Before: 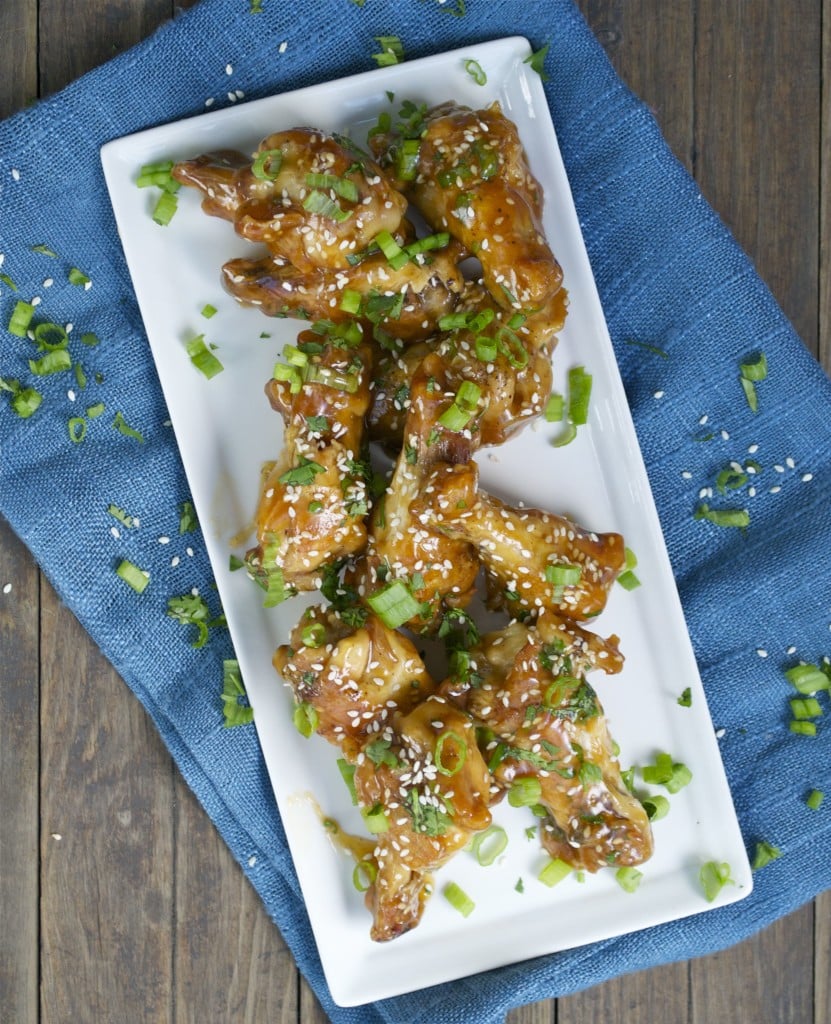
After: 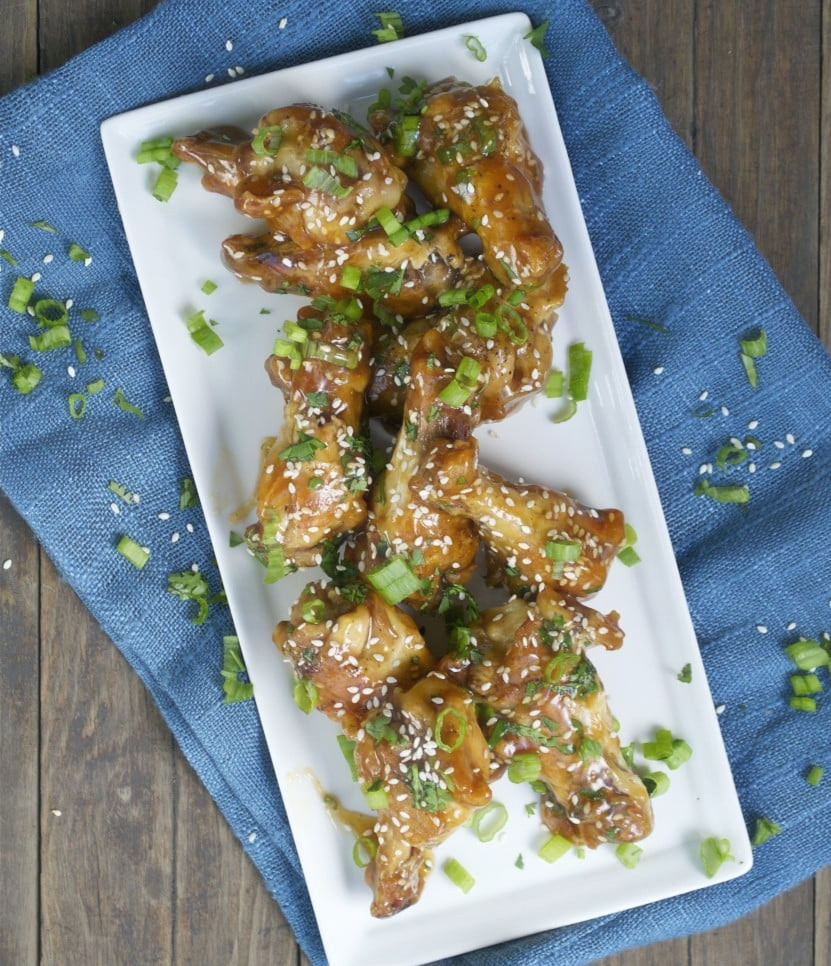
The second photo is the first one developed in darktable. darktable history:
haze removal: strength -0.098, compatibility mode true, adaptive false
crop and rotate: top 2.367%, bottom 3.238%
